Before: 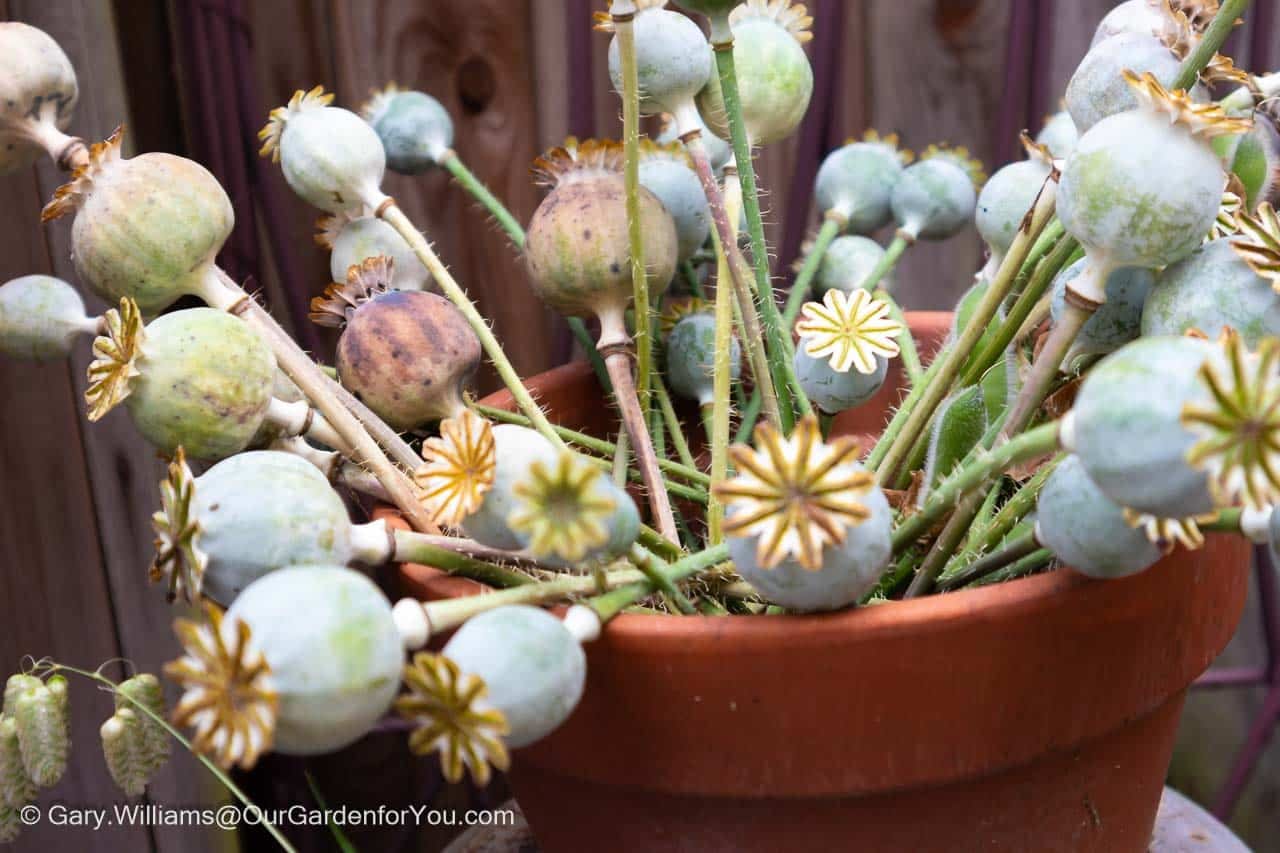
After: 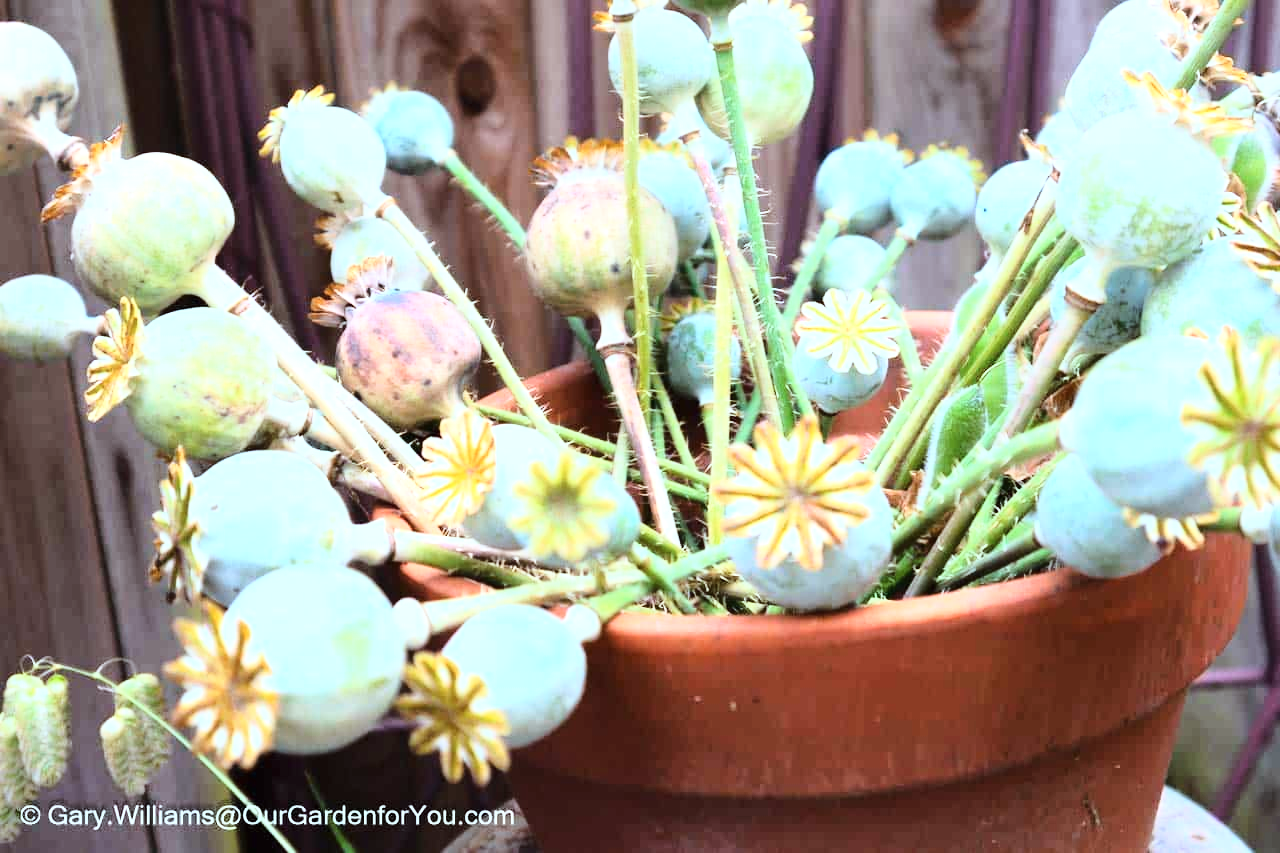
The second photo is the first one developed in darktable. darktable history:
base curve: curves: ch0 [(0, 0) (0.028, 0.03) (0.121, 0.232) (0.46, 0.748) (0.859, 0.968) (1, 1)]
color correction: highlights a* -10.04, highlights b* -10.37
white balance: emerald 1
exposure: black level correction 0, exposure 0.7 EV, compensate exposure bias true, compensate highlight preservation false
